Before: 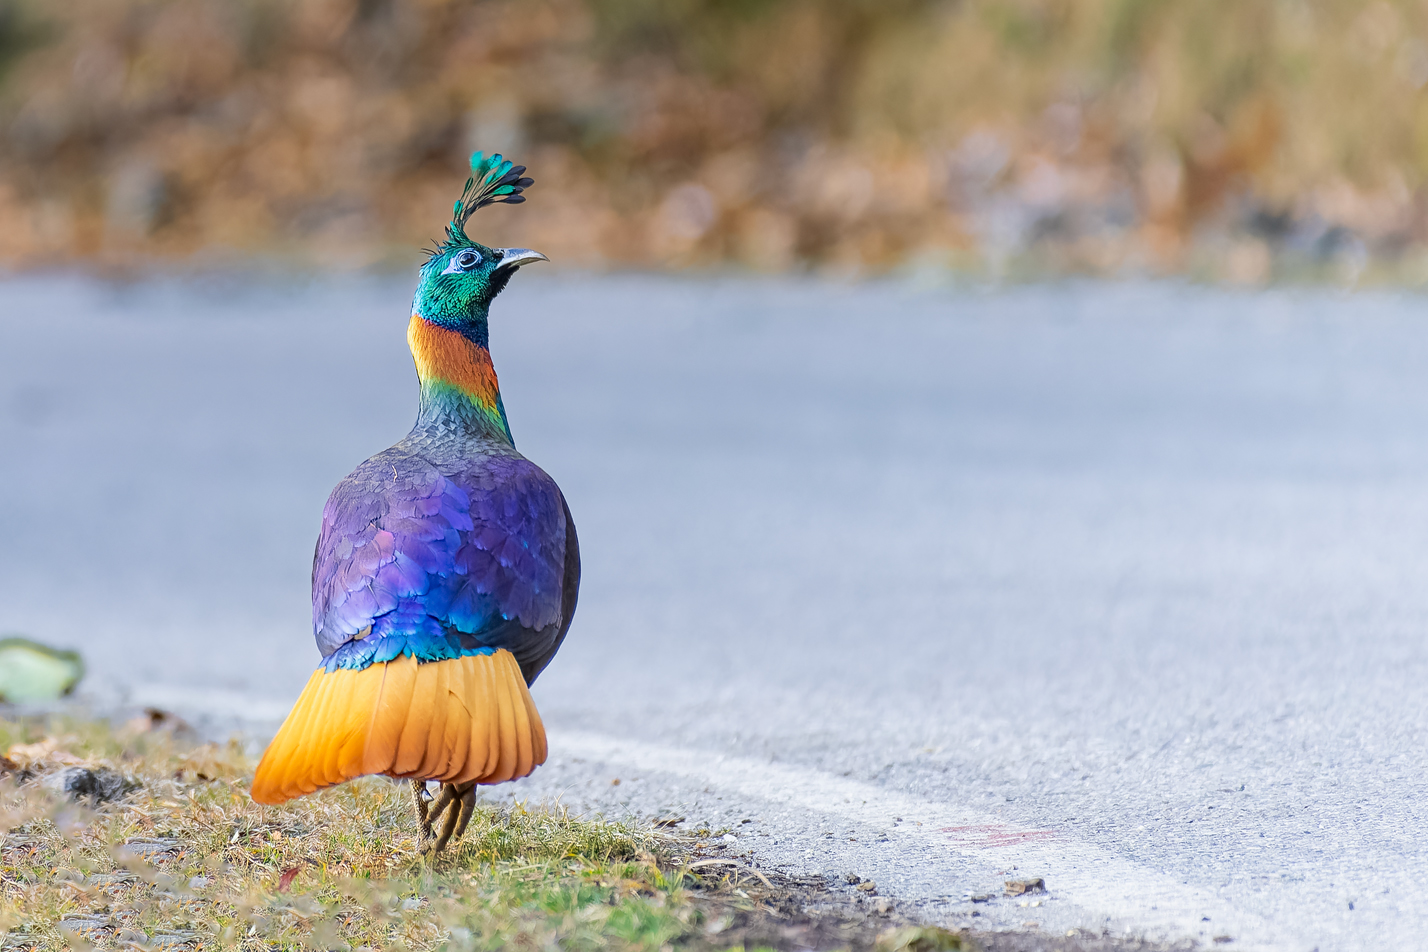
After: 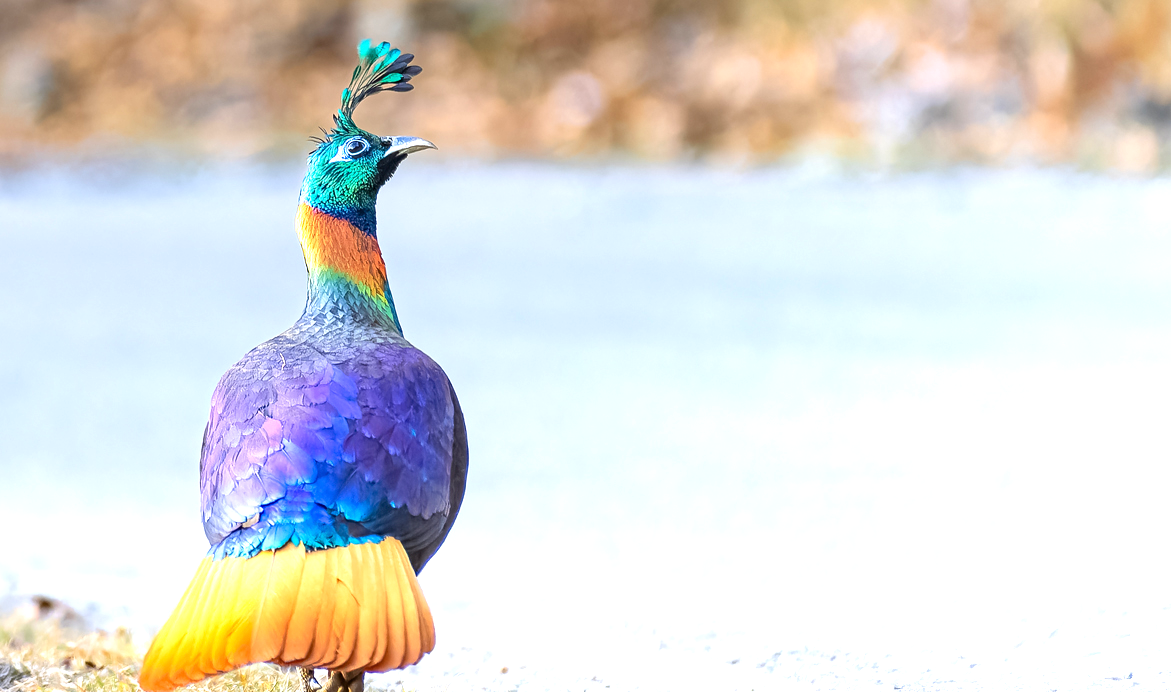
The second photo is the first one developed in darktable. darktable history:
crop: left 7.856%, top 11.836%, right 10.12%, bottom 15.387%
exposure: exposure 0.95 EV, compensate highlight preservation false
